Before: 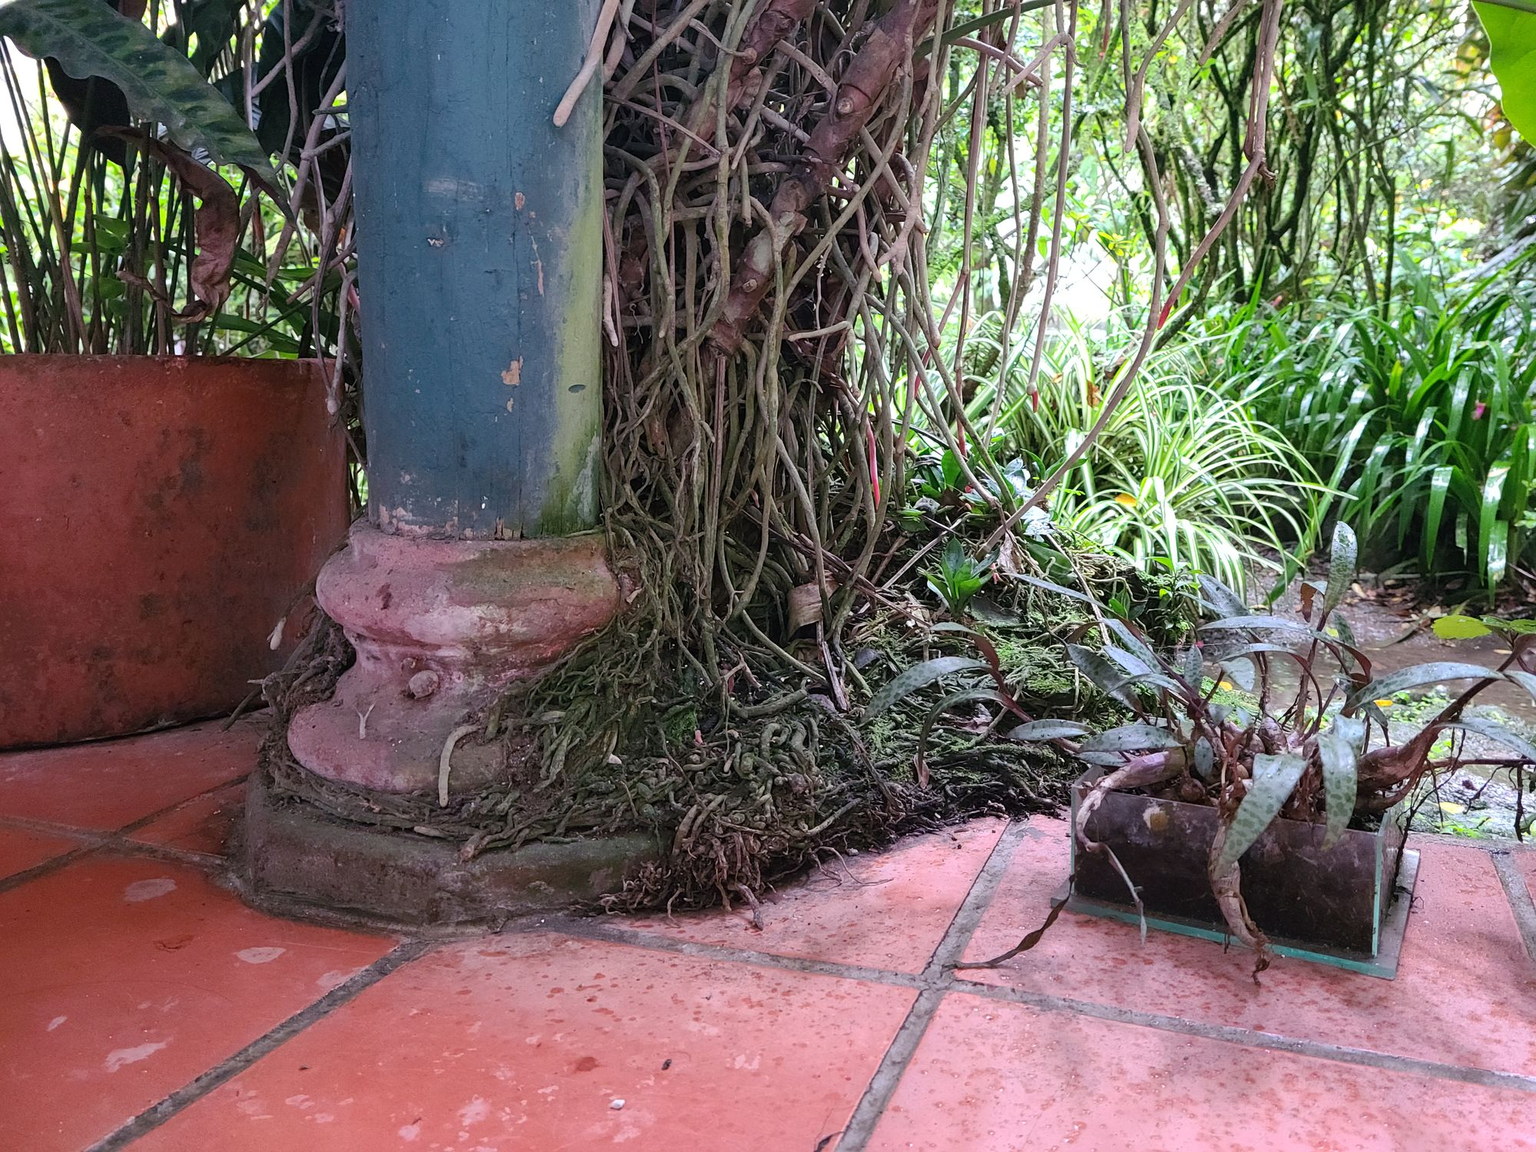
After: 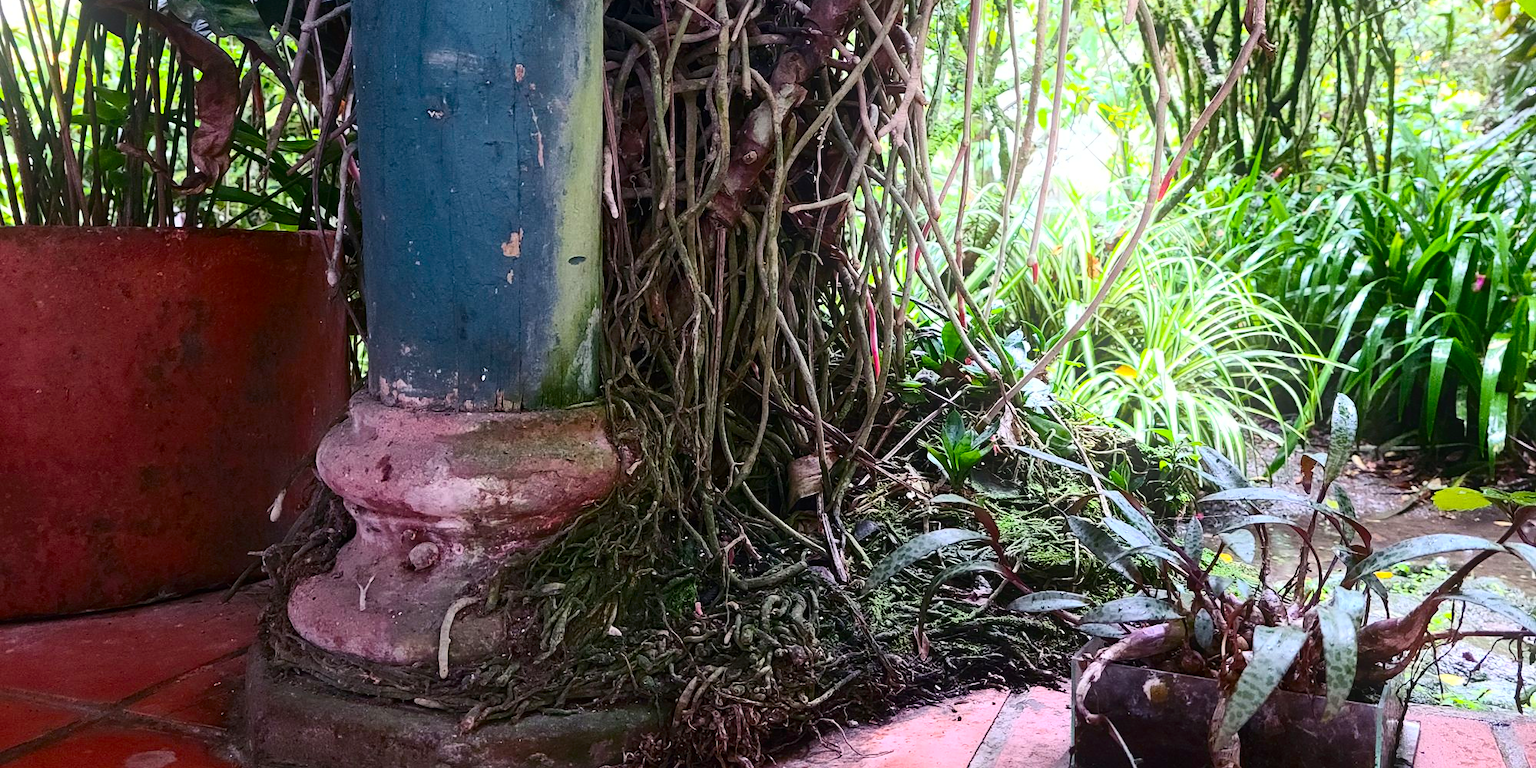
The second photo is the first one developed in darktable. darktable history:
bloom: size 15%, threshold 97%, strength 7%
crop: top 11.166%, bottom 22.168%
contrast brightness saturation: contrast 0.28
color balance rgb: perceptual saturation grading › global saturation 20%, global vibrance 20%
